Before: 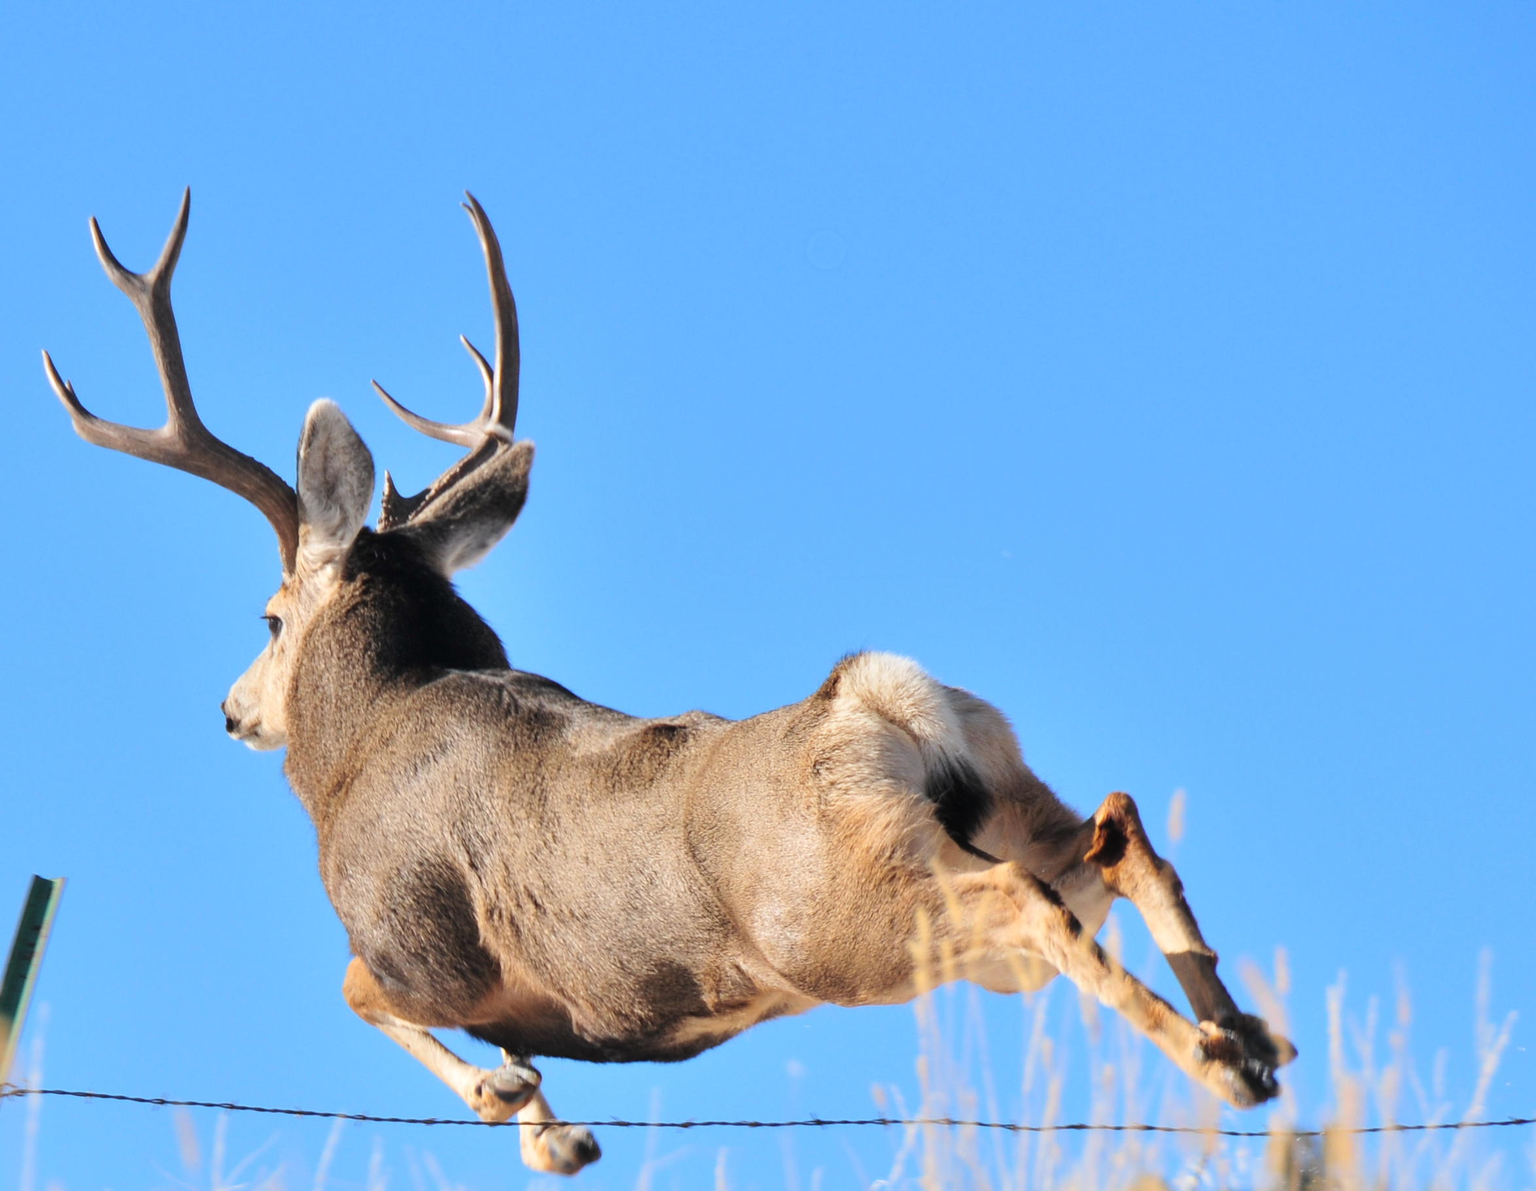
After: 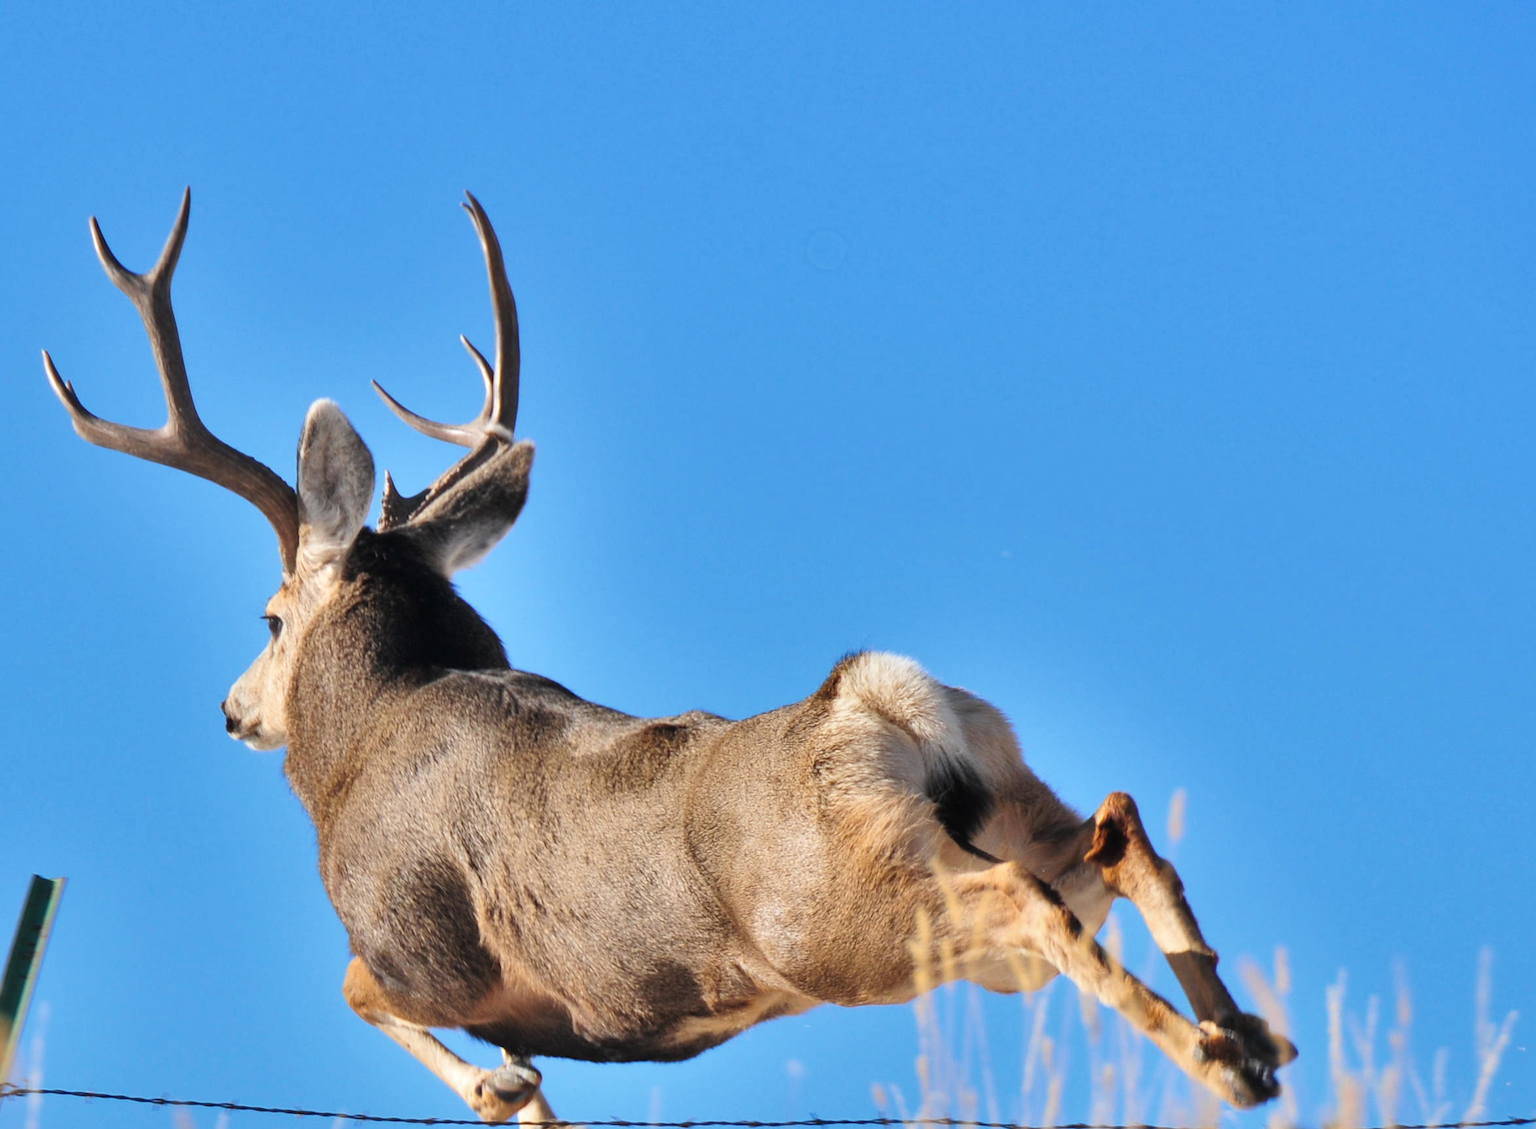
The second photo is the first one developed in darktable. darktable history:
crop and rotate: top 0%, bottom 5.097%
shadows and highlights: radius 118.69, shadows 42.21, highlights -61.56, soften with gaussian
